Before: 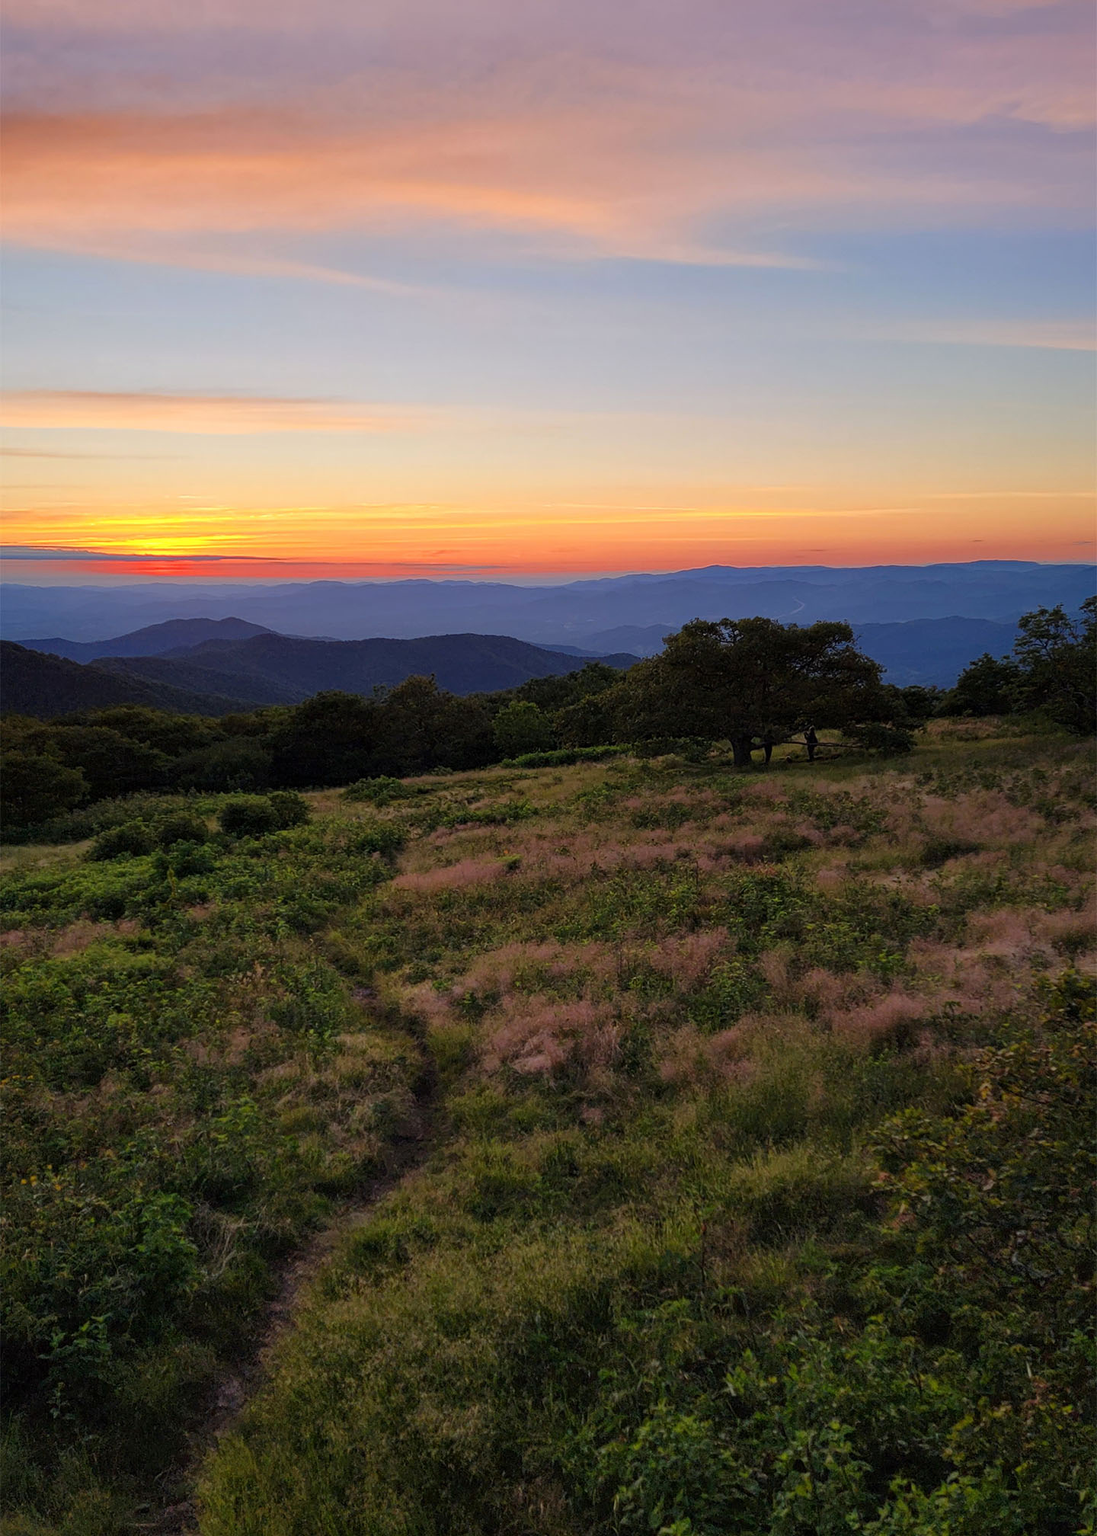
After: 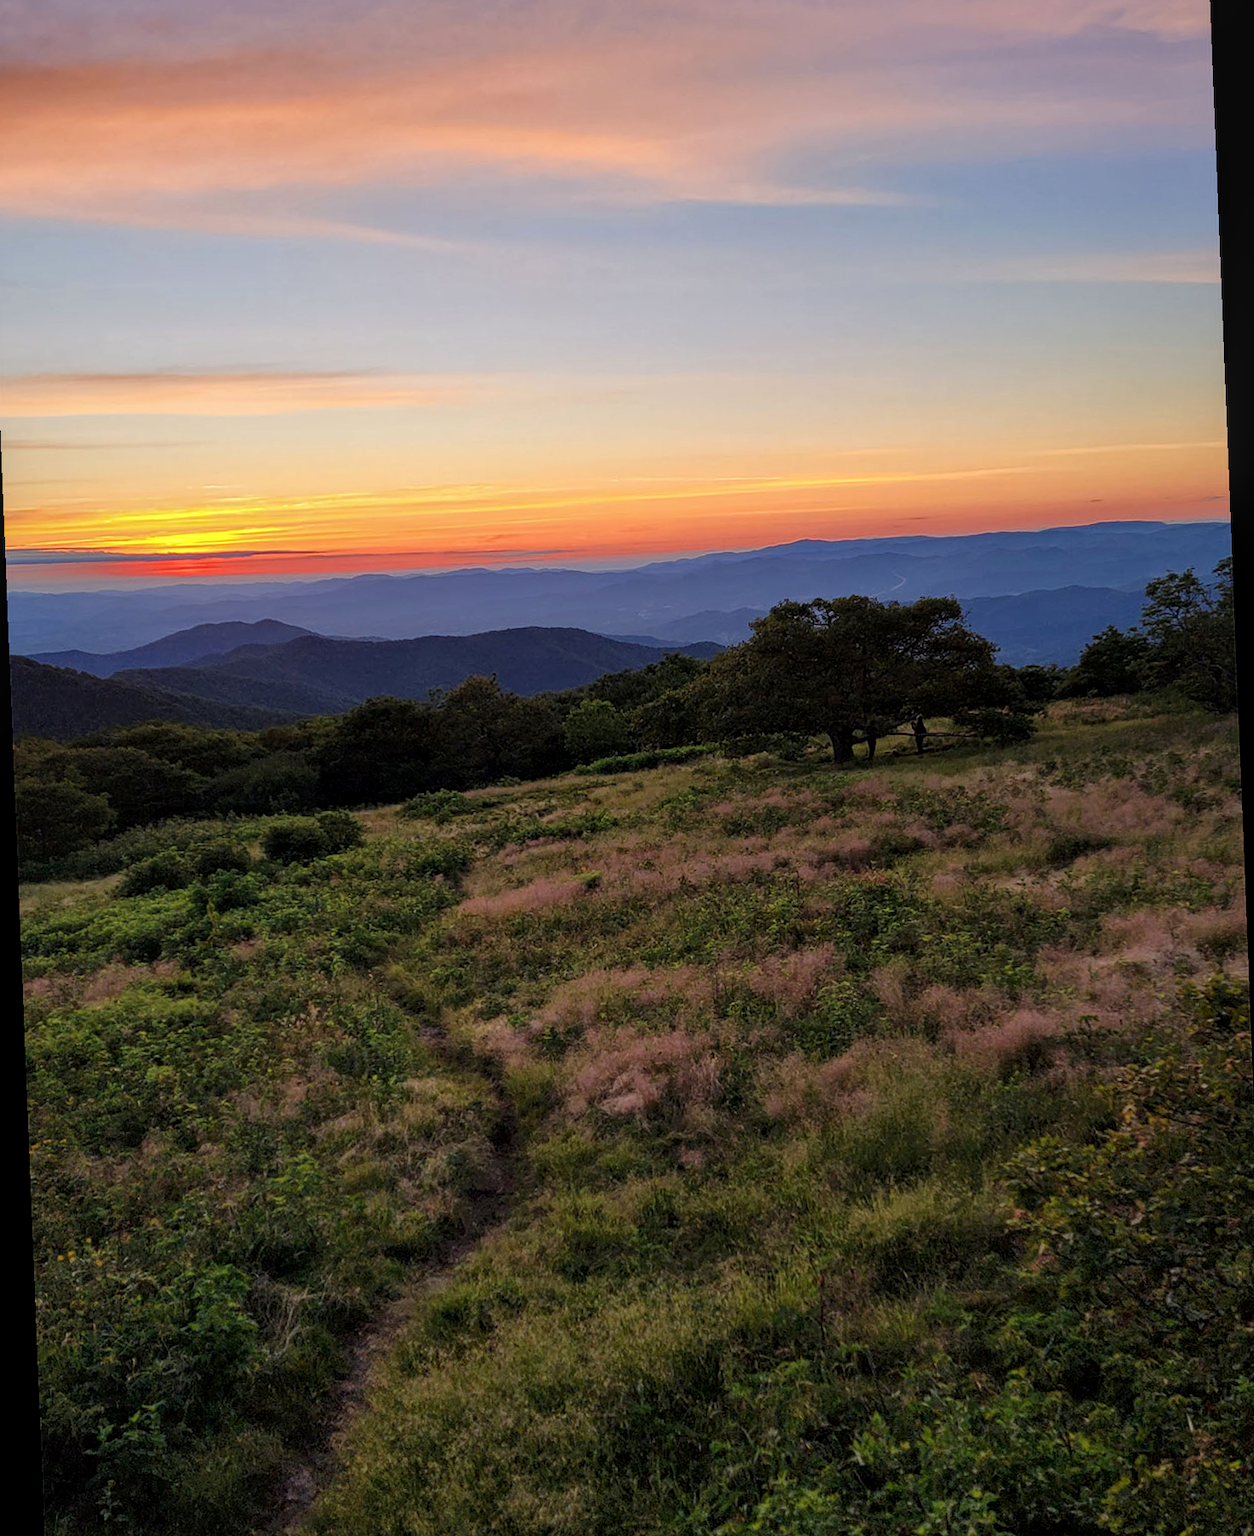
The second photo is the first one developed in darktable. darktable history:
crop: left 1.507%, top 6.147%, right 1.379%, bottom 6.637%
rotate and perspective: rotation -2.29°, automatic cropping off
local contrast: on, module defaults
